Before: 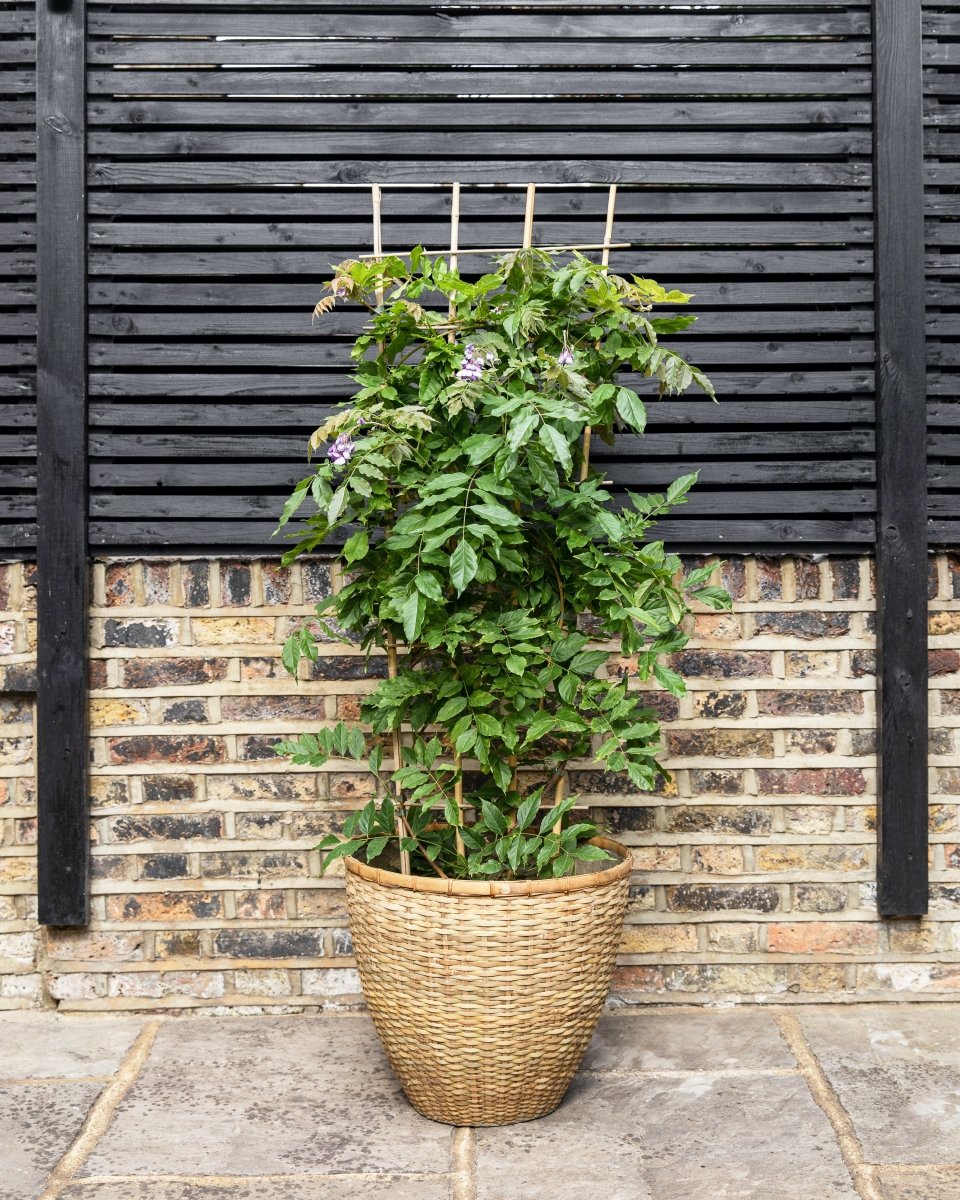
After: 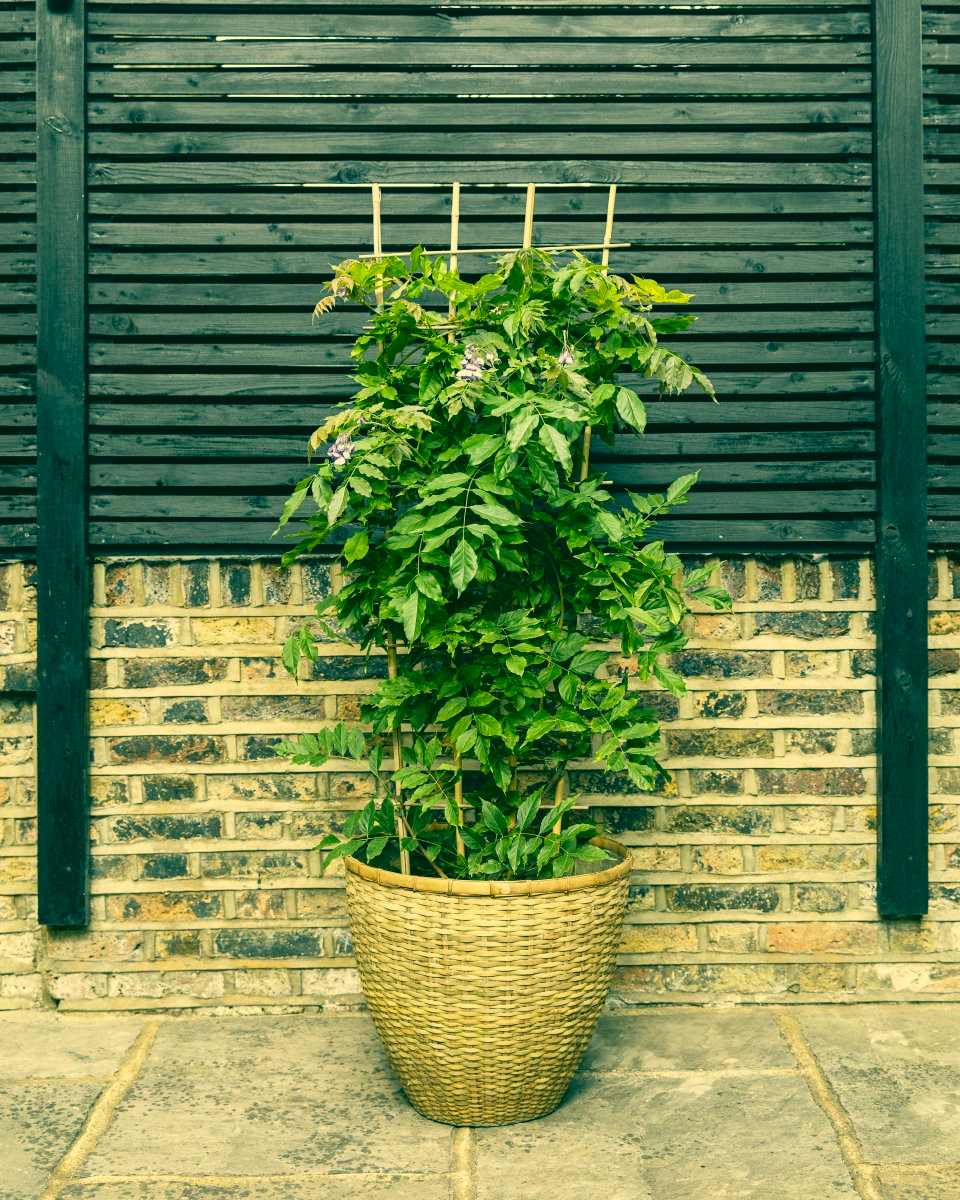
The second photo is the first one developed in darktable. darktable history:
color correction: highlights a* 2.21, highlights b* 34.08, shadows a* -37.4, shadows b* -5.39
tone equalizer: edges refinement/feathering 500, mask exposure compensation -1.57 EV, preserve details no
